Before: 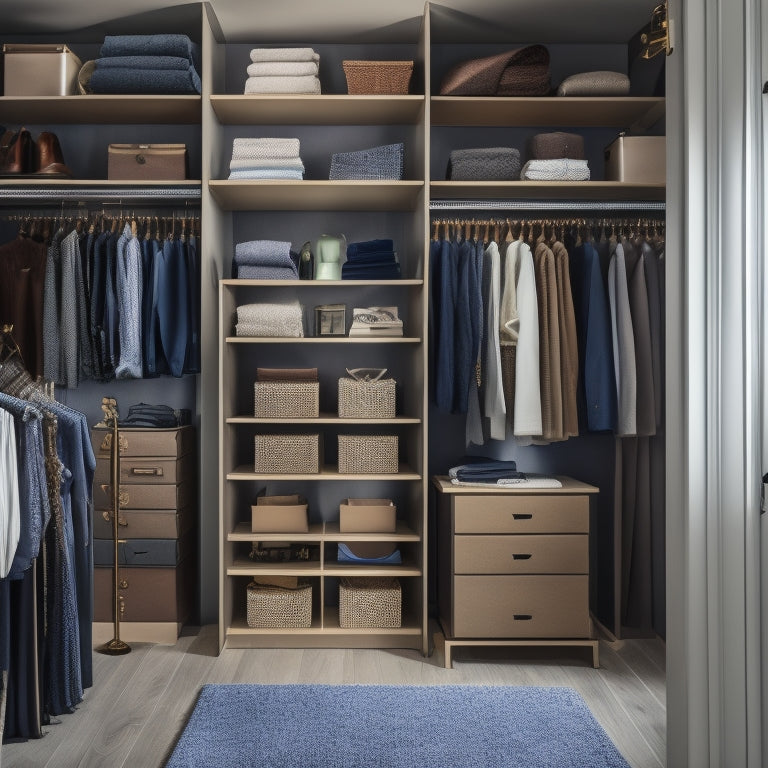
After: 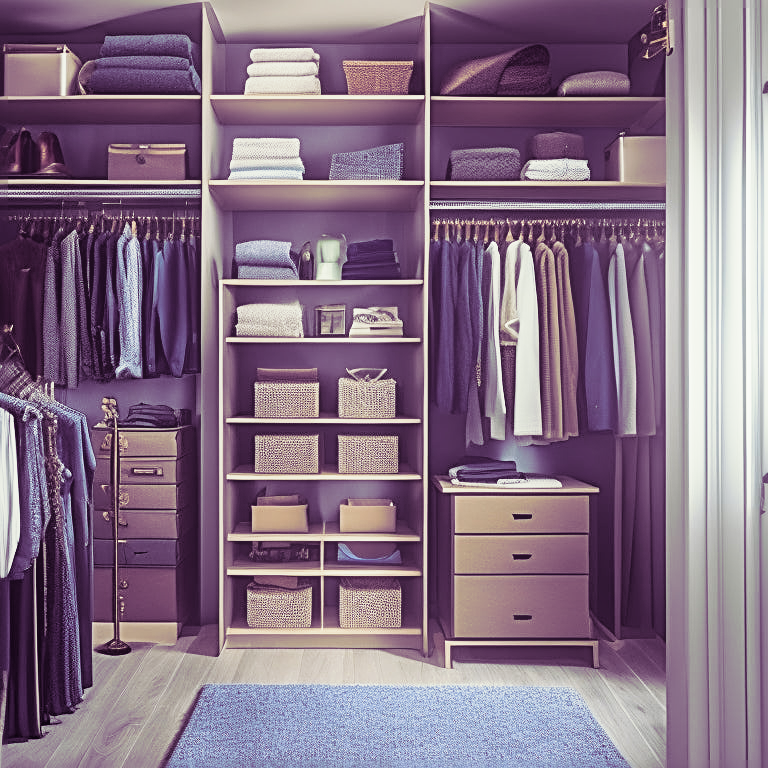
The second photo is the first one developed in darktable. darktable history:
sharpen: radius 2.817, amount 0.715
color zones: curves: ch1 [(0, 0.469) (0.01, 0.469) (0.12, 0.446) (0.248, 0.469) (0.5, 0.5) (0.748, 0.5) (0.99, 0.469) (1, 0.469)]
bloom: on, module defaults
split-toning: shadows › hue 277.2°, shadows › saturation 0.74
base curve: curves: ch0 [(0, 0) (0.088, 0.125) (0.176, 0.251) (0.354, 0.501) (0.613, 0.749) (1, 0.877)], preserve colors none
